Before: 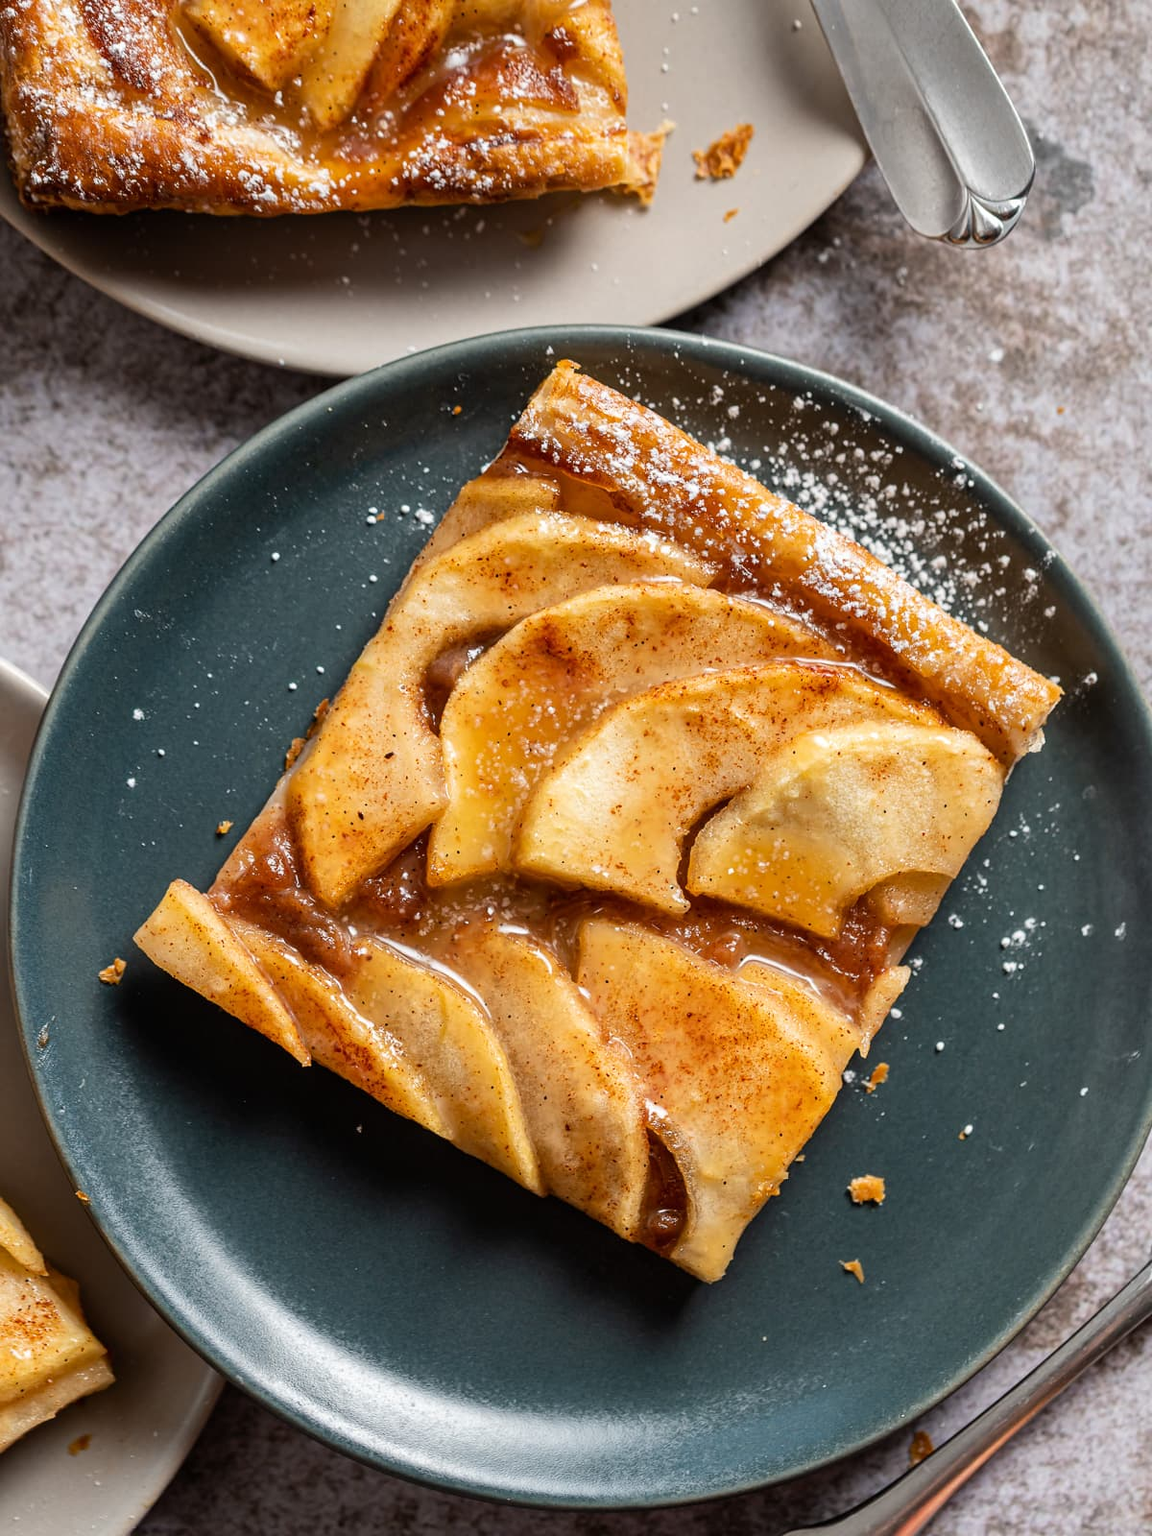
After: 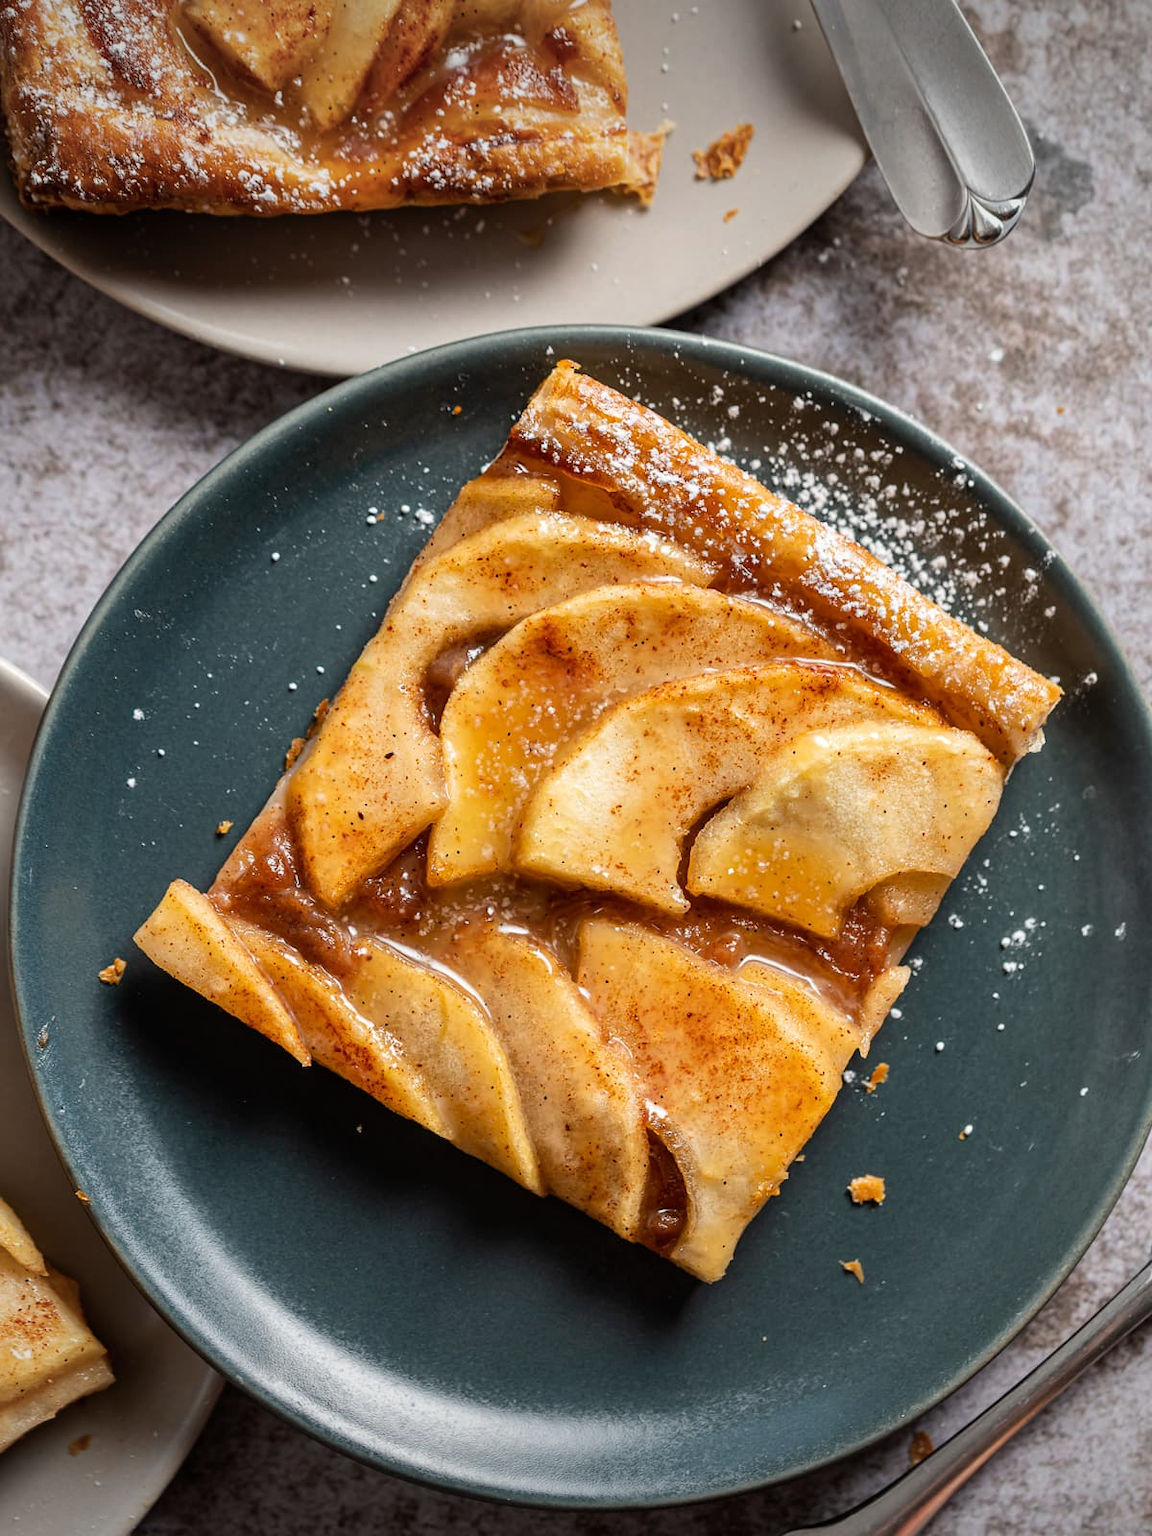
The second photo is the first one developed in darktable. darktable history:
vignetting: fall-off start 97.56%, fall-off radius 100.69%, brightness -0.578, saturation -0.253, width/height ratio 1.369
